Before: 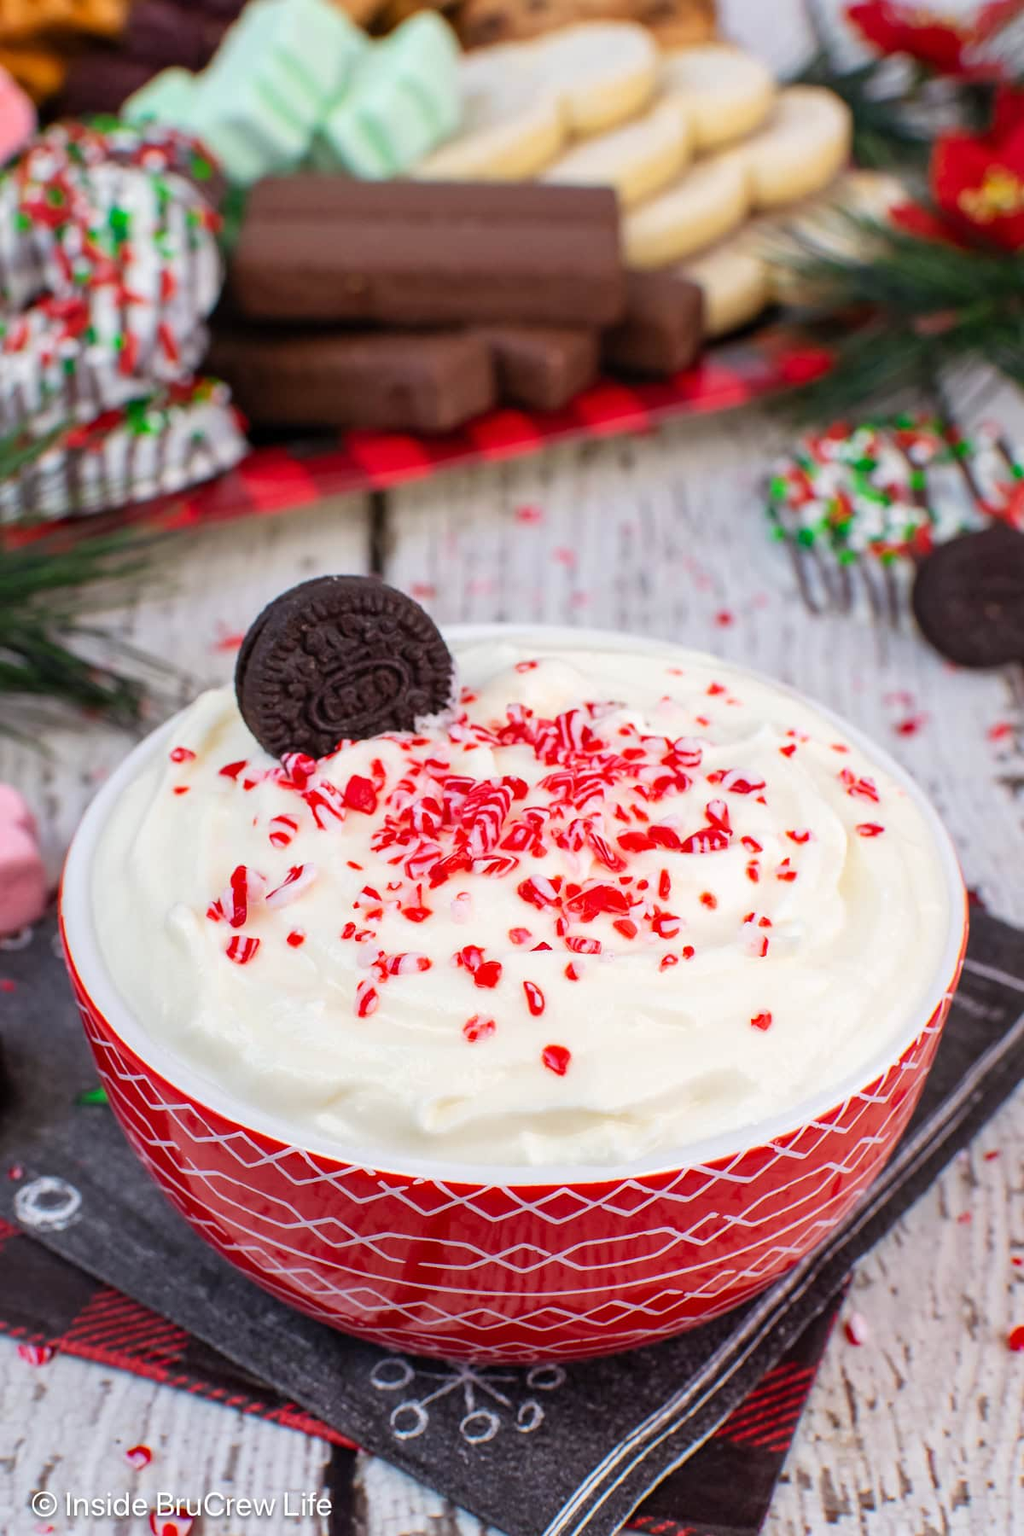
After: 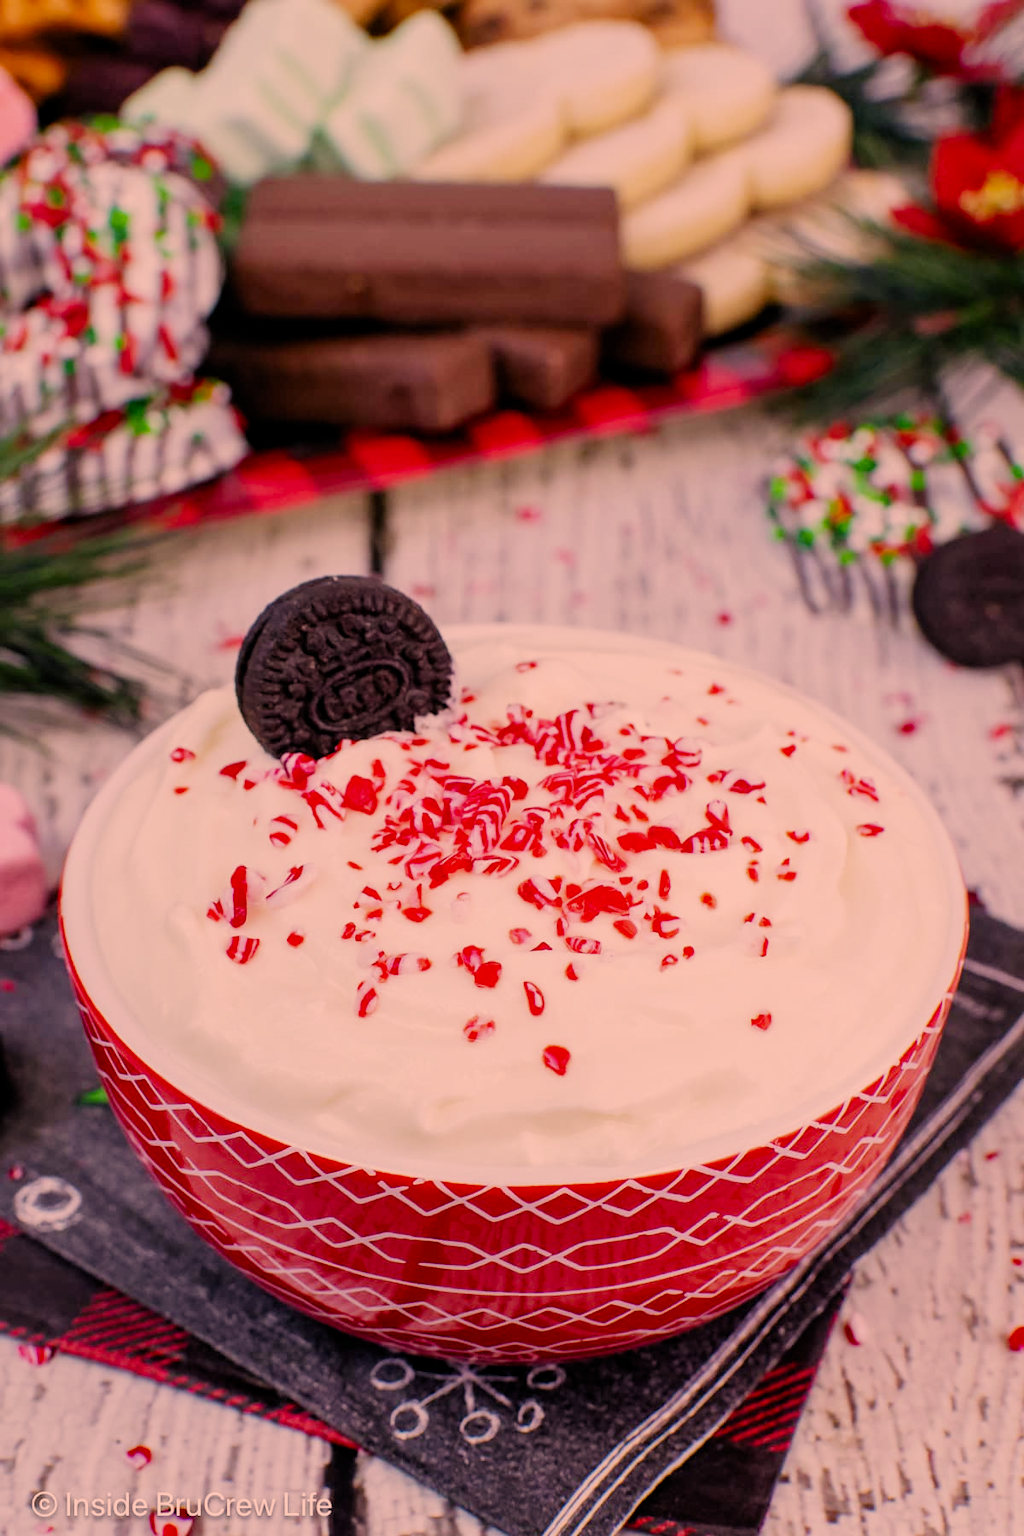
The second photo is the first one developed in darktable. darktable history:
local contrast: mode bilateral grid, contrast 15, coarseness 35, detail 106%, midtone range 0.2
color correction: highlights a* 22.39, highlights b* 22.11
exposure: compensate highlight preservation false
color calibration: illuminant as shot in camera, x 0.358, y 0.373, temperature 4628.91 K
filmic rgb: black relative exposure -7.65 EV, white relative exposure 4.56 EV, hardness 3.61, contrast 0.998, add noise in highlights 0.002, preserve chrominance no, color science v3 (2019), use custom middle-gray values true, contrast in highlights soft
